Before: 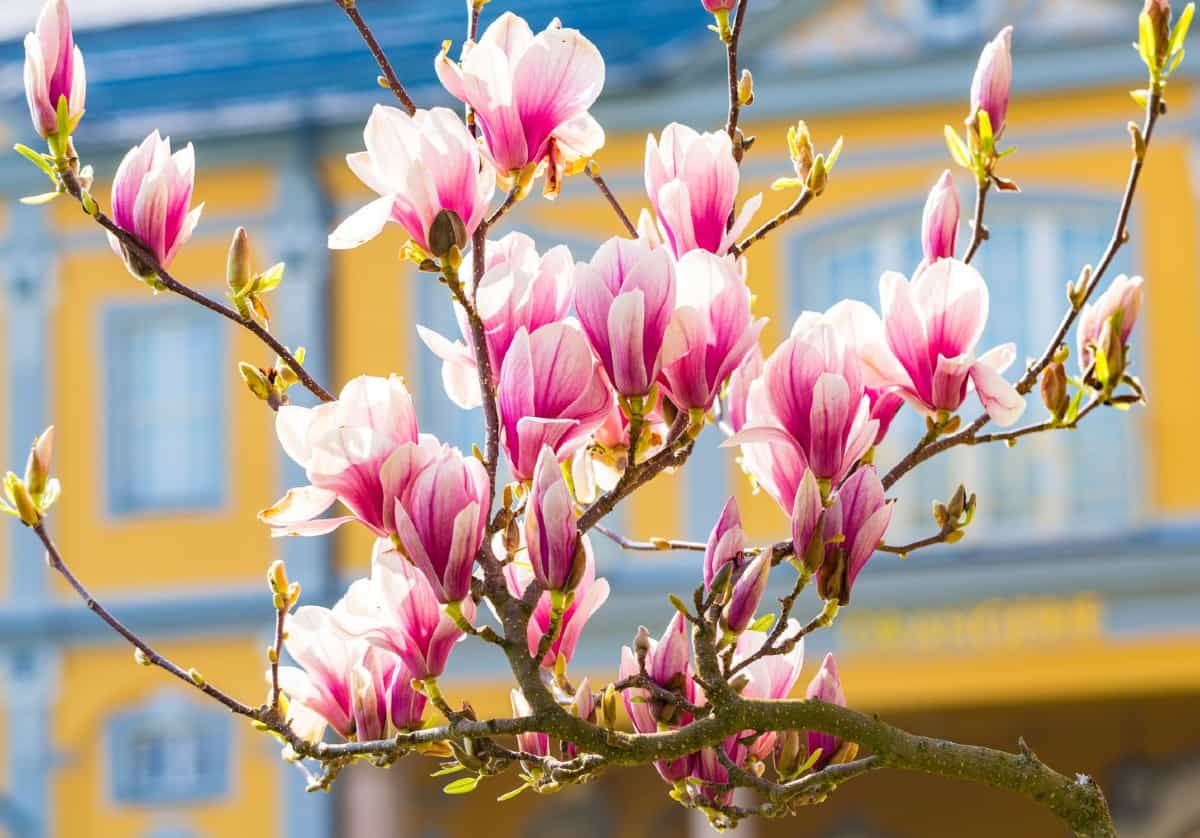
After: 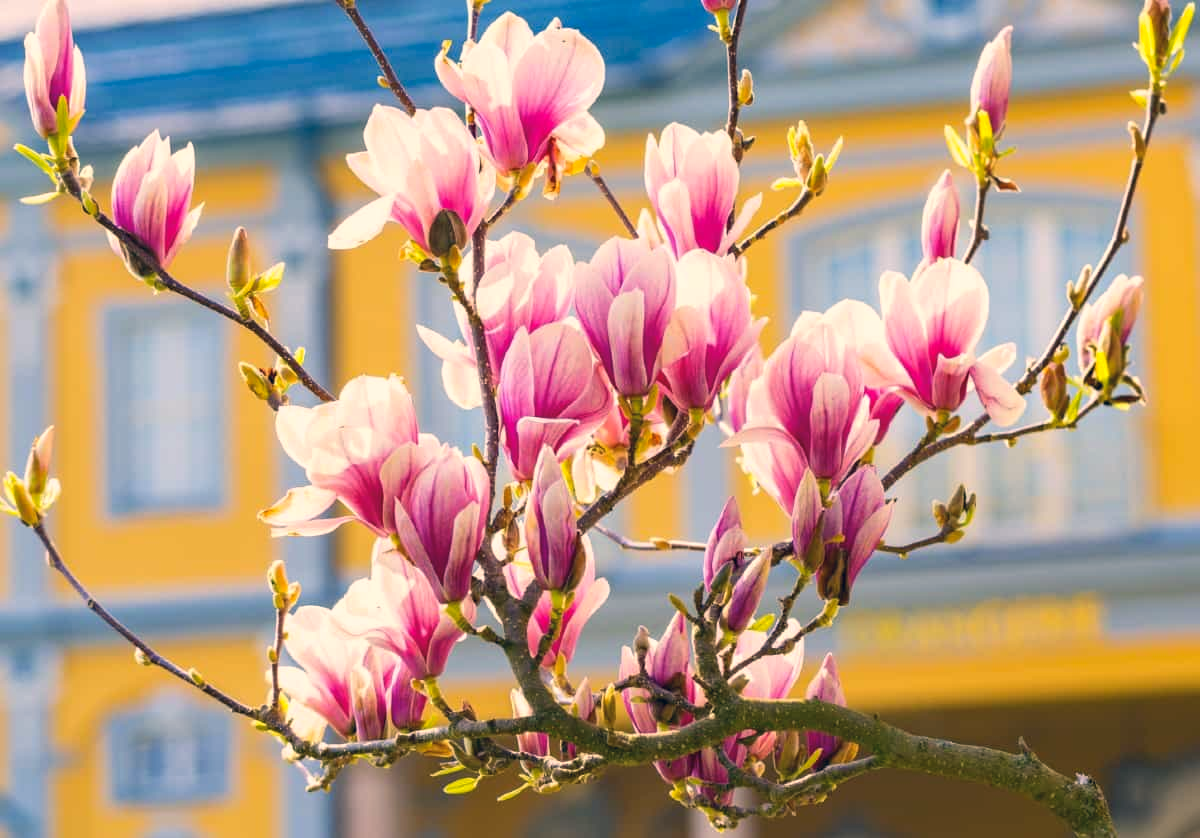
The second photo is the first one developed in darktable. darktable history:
color correction: highlights a* 10.33, highlights b* 14.18, shadows a* -9.8, shadows b* -14.85
